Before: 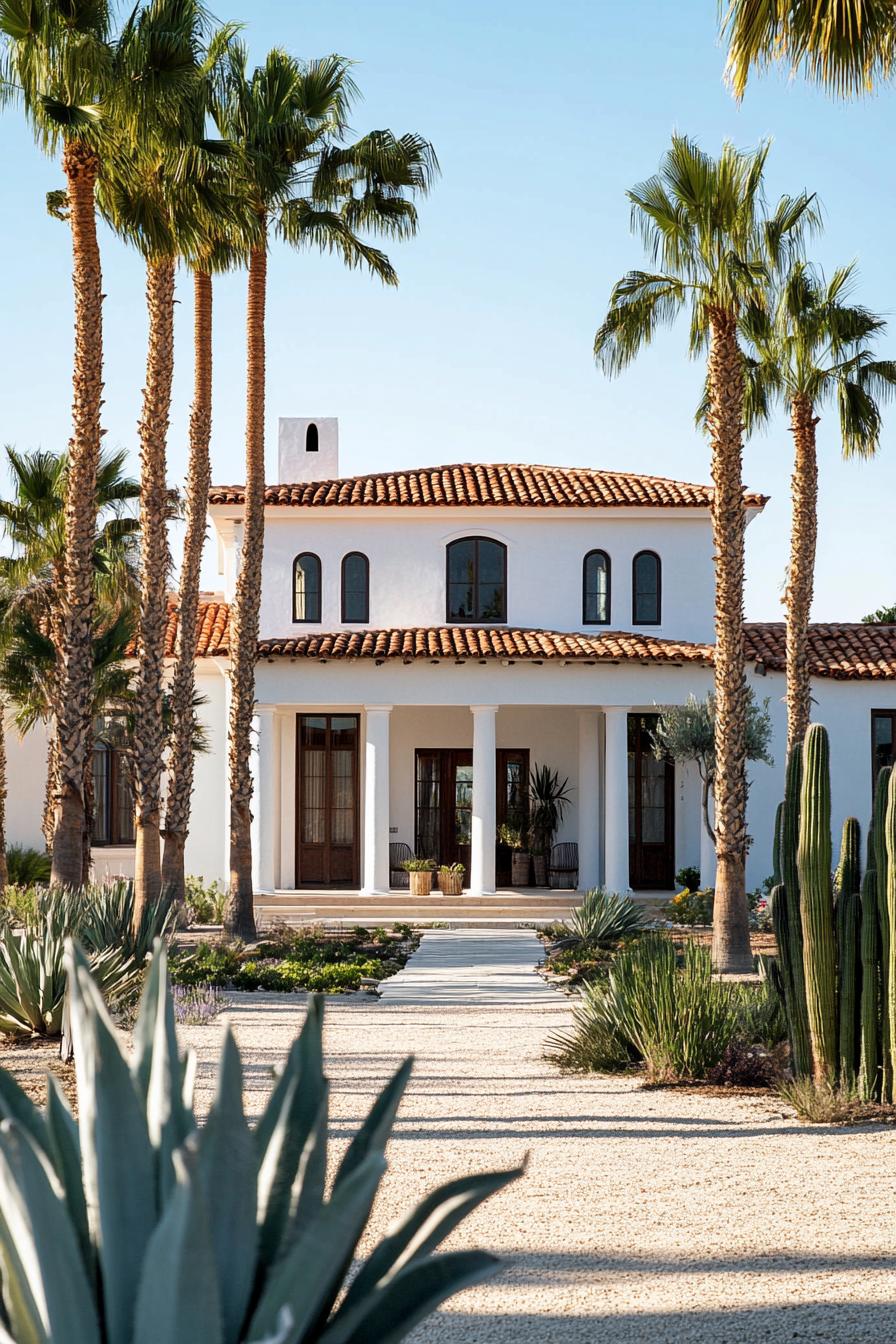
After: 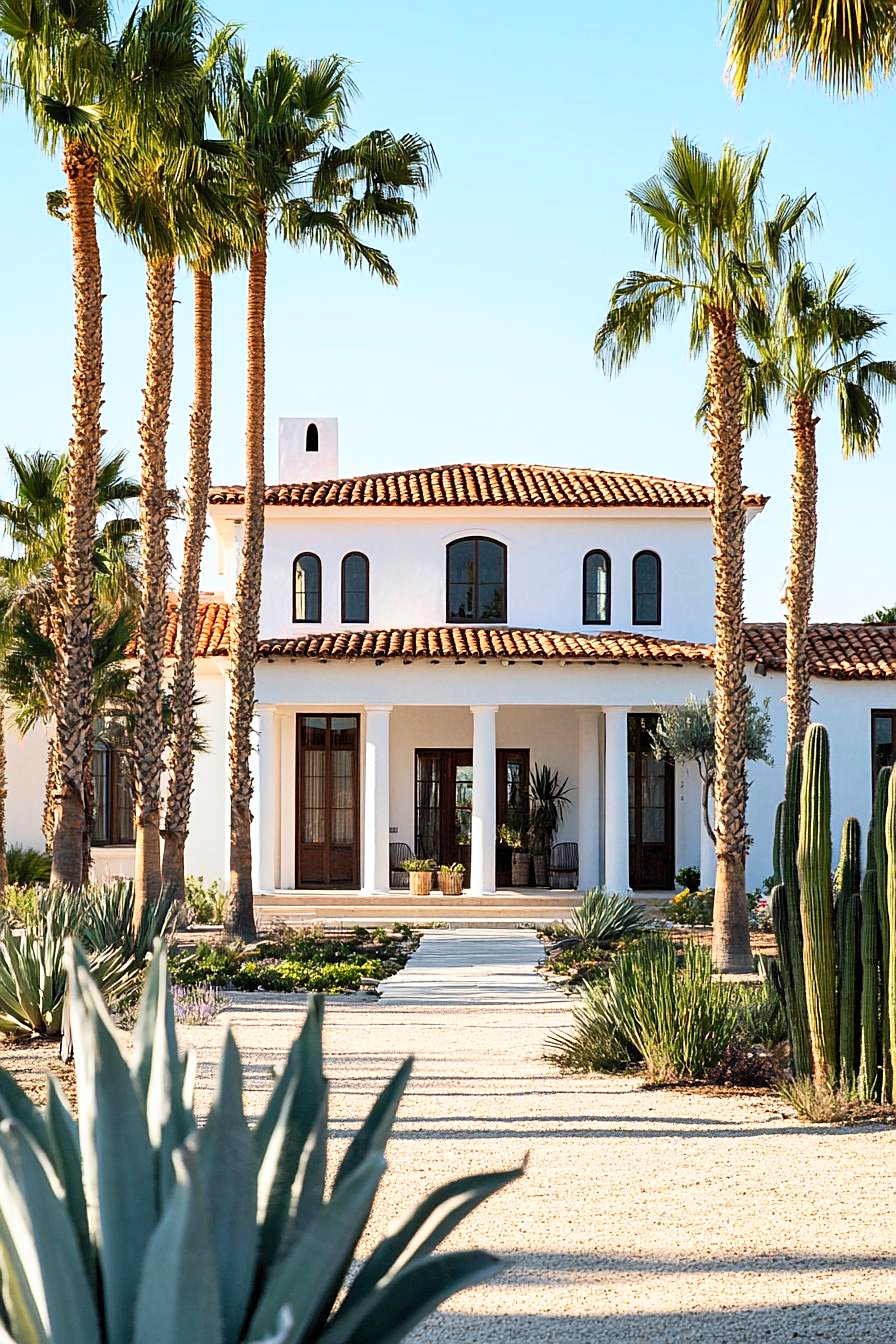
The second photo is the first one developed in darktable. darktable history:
sharpen: radius 1.866, amount 0.408, threshold 1.212
contrast brightness saturation: contrast 0.197, brightness 0.162, saturation 0.224
